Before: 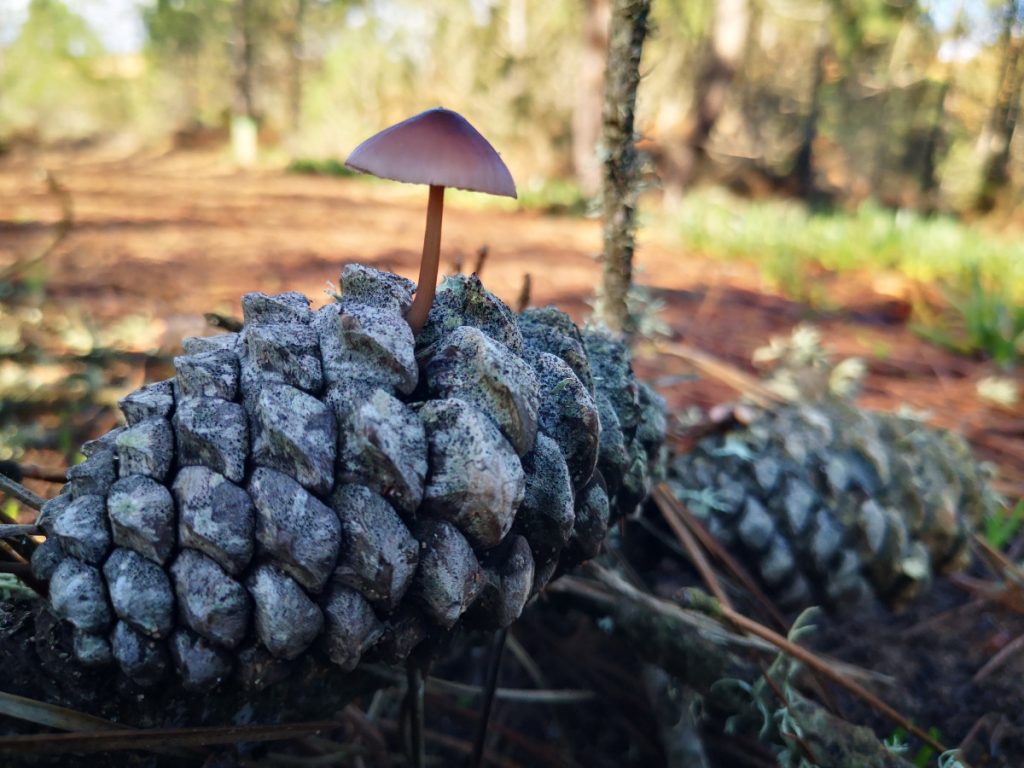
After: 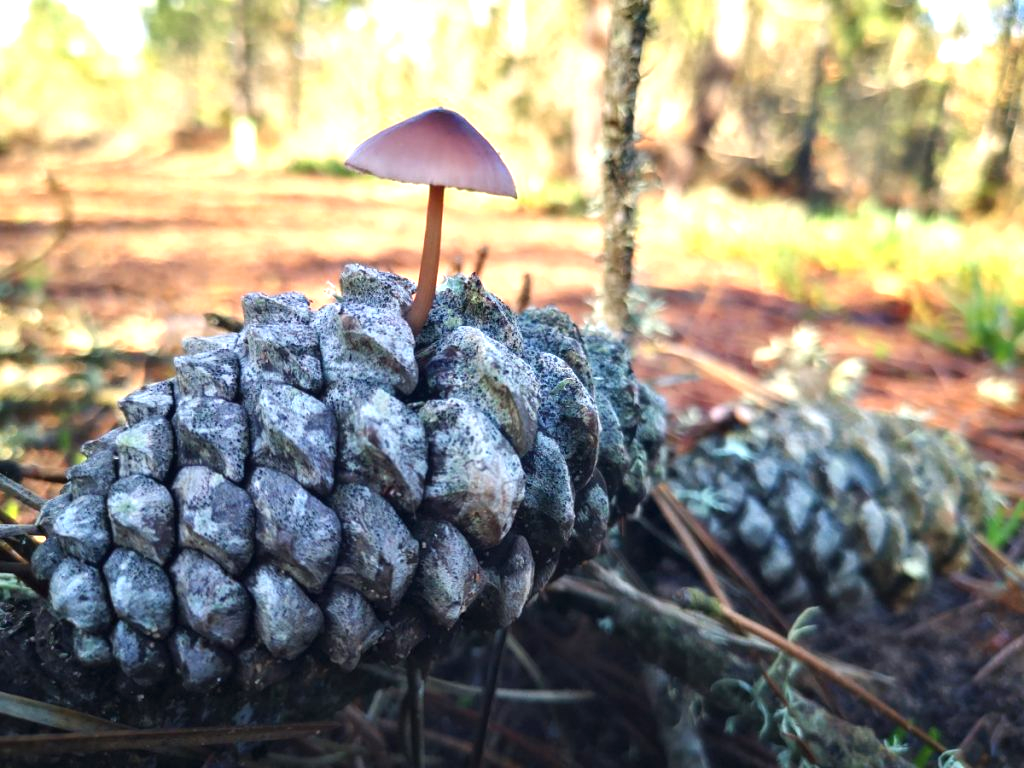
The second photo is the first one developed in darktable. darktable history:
exposure: black level correction -0.001, exposure 0.909 EV, compensate highlight preservation false
